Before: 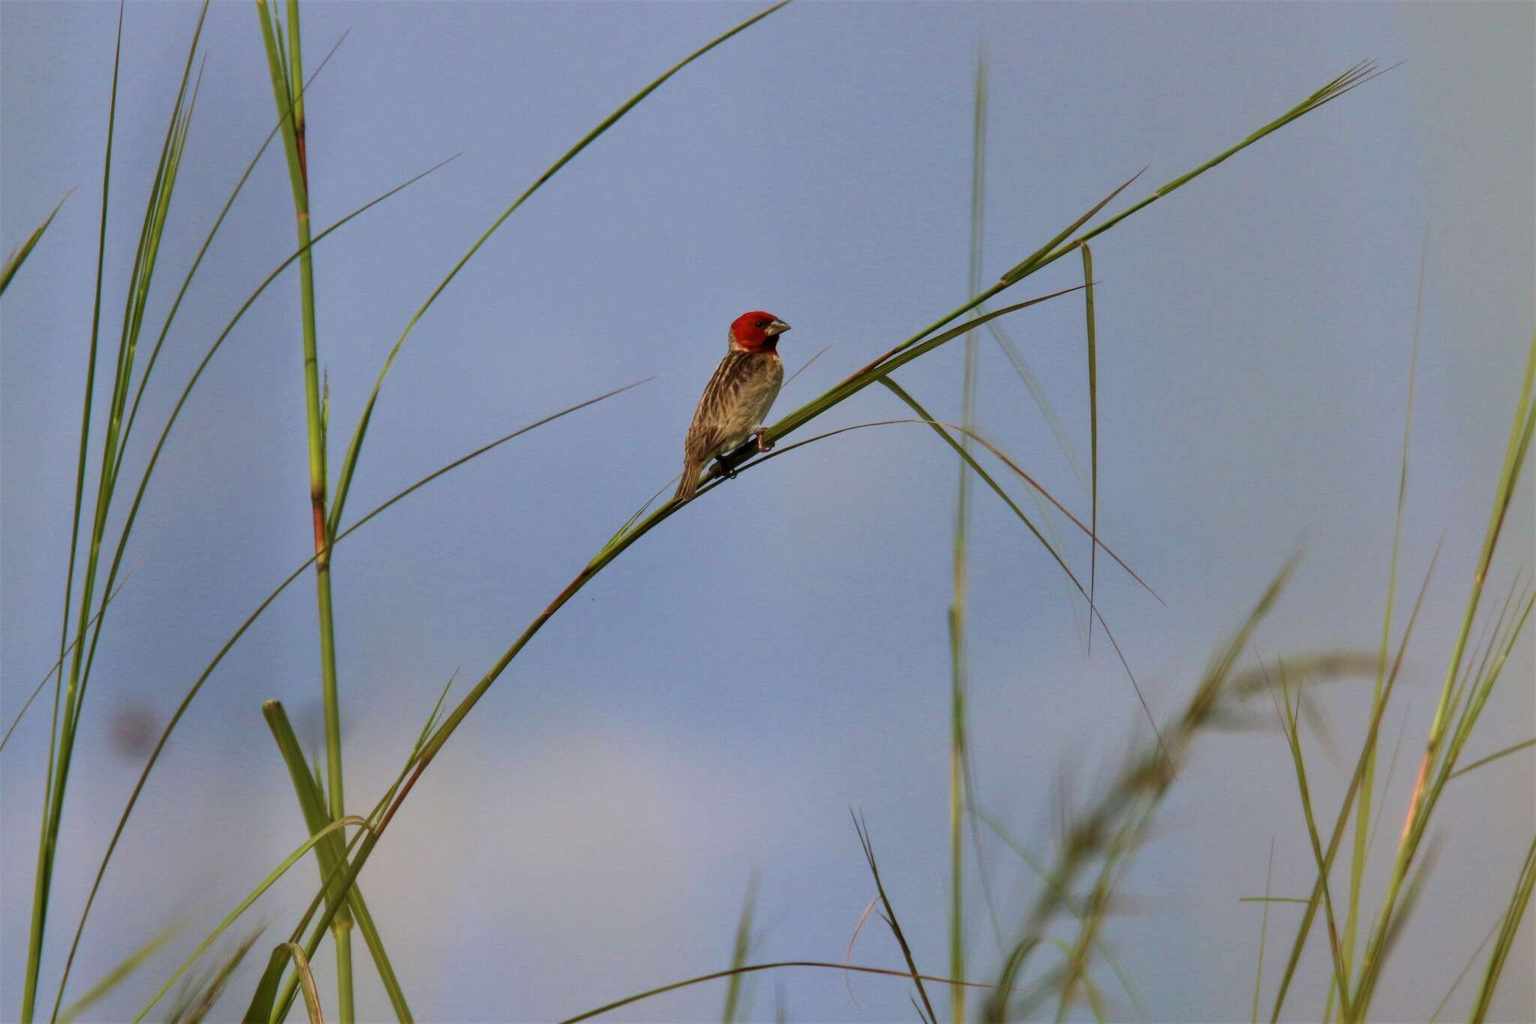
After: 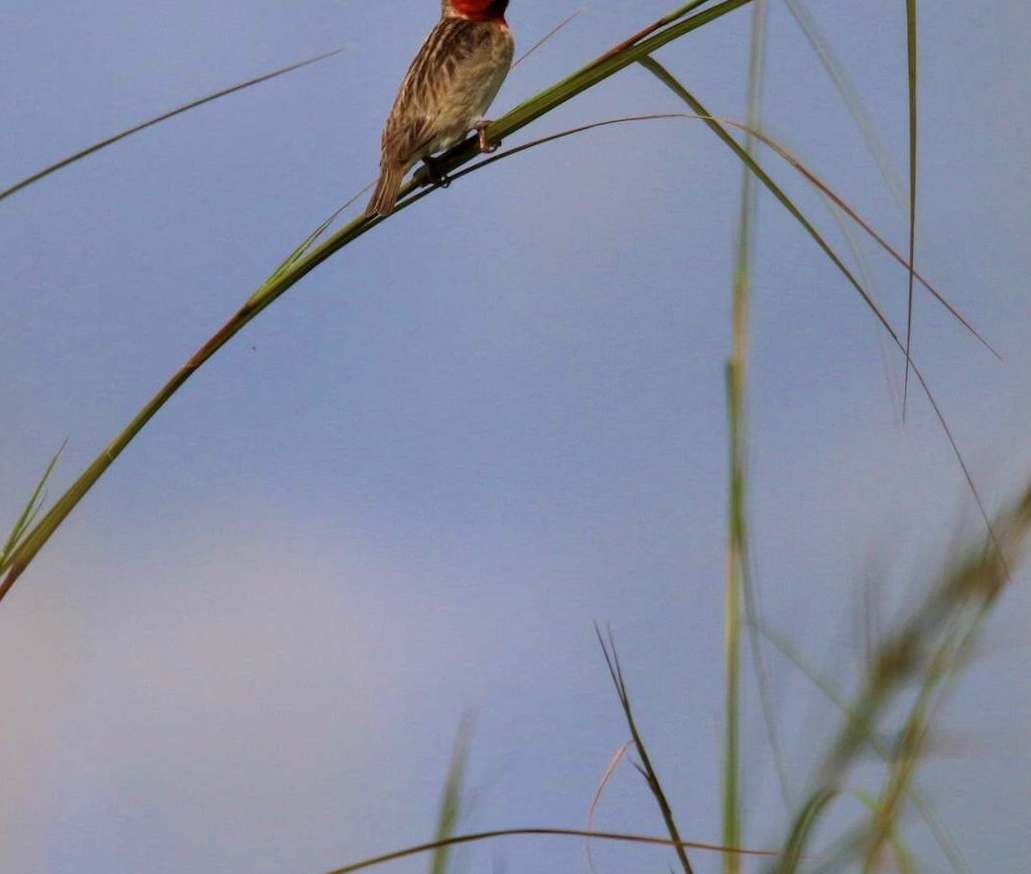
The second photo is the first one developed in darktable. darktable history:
white balance: red 1.009, blue 1.027
rotate and perspective: rotation 0.679°, lens shift (horizontal) 0.136, crop left 0.009, crop right 0.991, crop top 0.078, crop bottom 0.95
crop and rotate: left 29.237%, top 31.152%, right 19.807%
